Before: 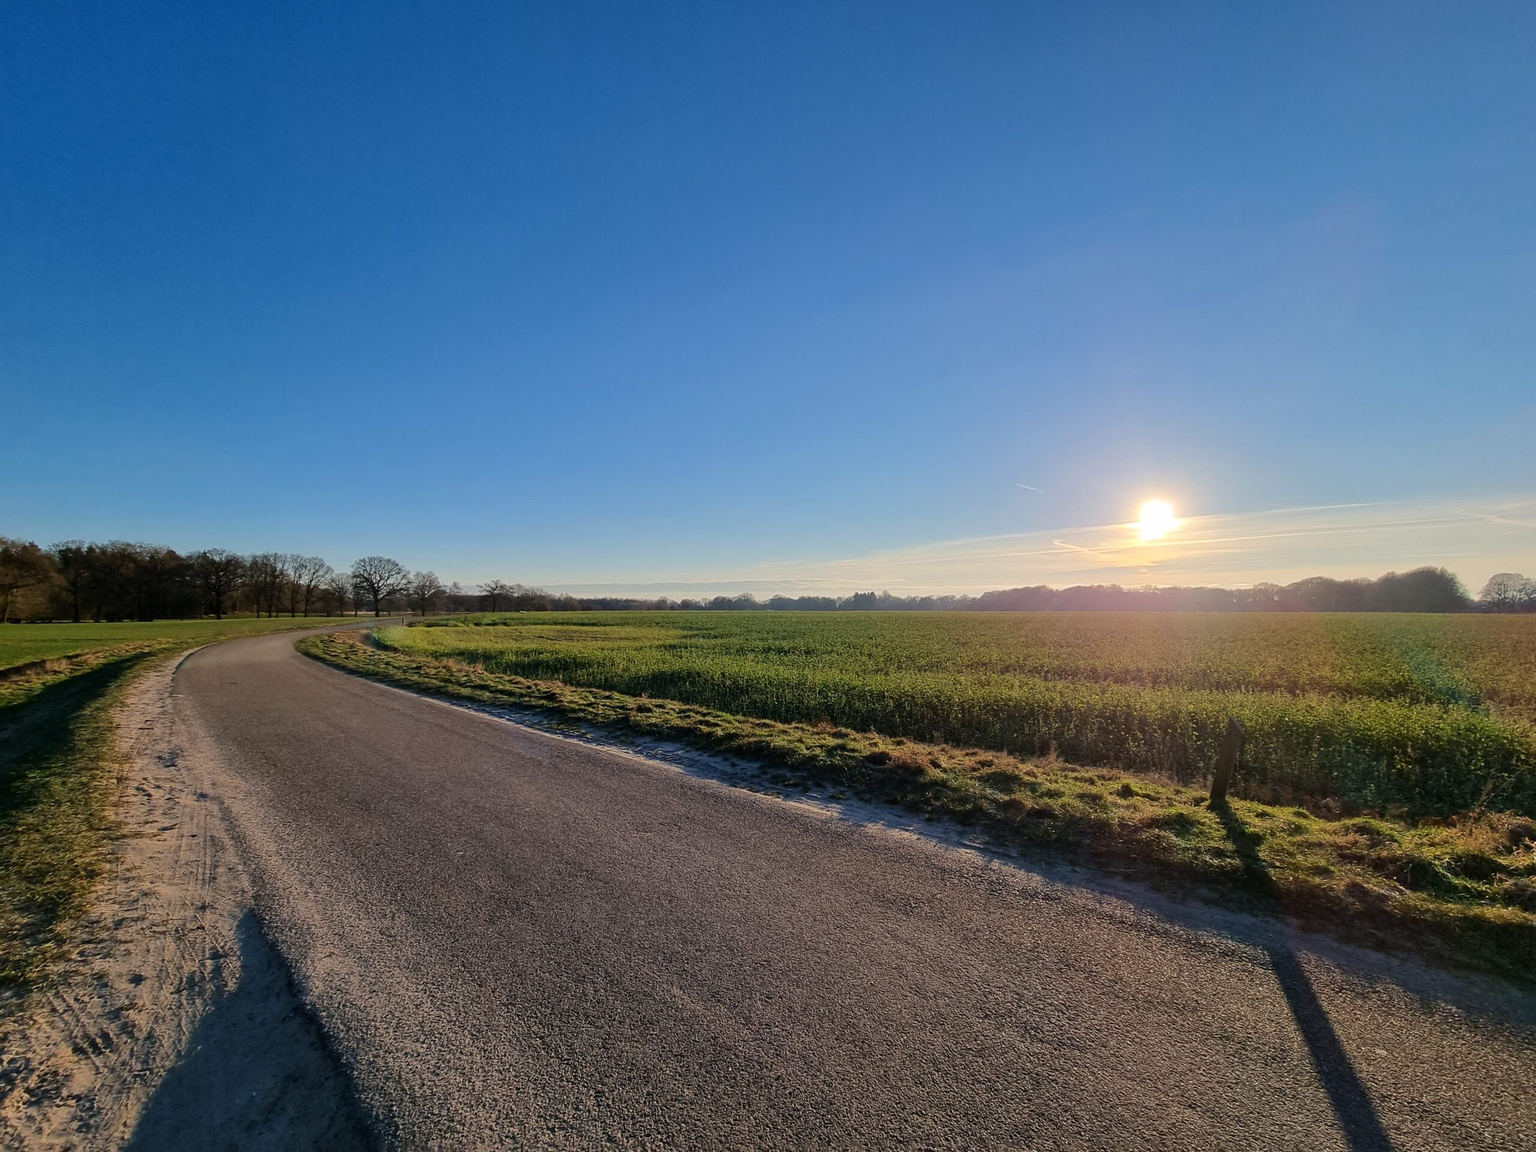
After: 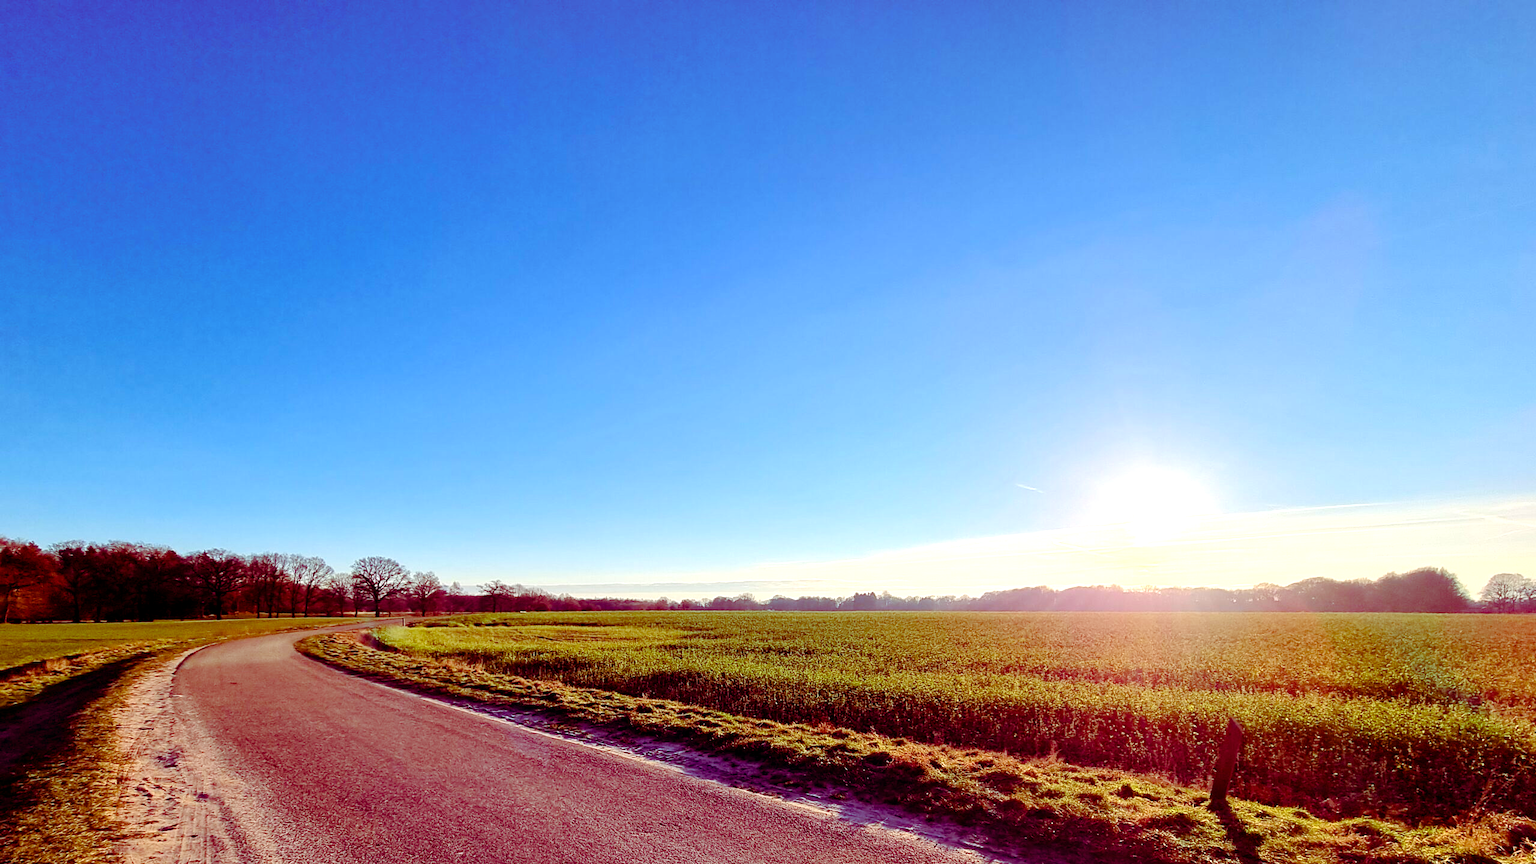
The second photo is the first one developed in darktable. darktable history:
crop: bottom 24.983%
color balance rgb: shadows lift › luminance -18.989%, shadows lift › chroma 35.325%, power › hue 206.59°, global offset › luminance -0.418%, perceptual saturation grading › global saturation 23.673%, perceptual saturation grading › highlights -24.585%, perceptual saturation grading › mid-tones 24.548%, perceptual saturation grading › shadows 38.948%, global vibrance 9.324%
exposure: black level correction 0, exposure 0.954 EV, compensate exposure bias true, compensate highlight preservation false
